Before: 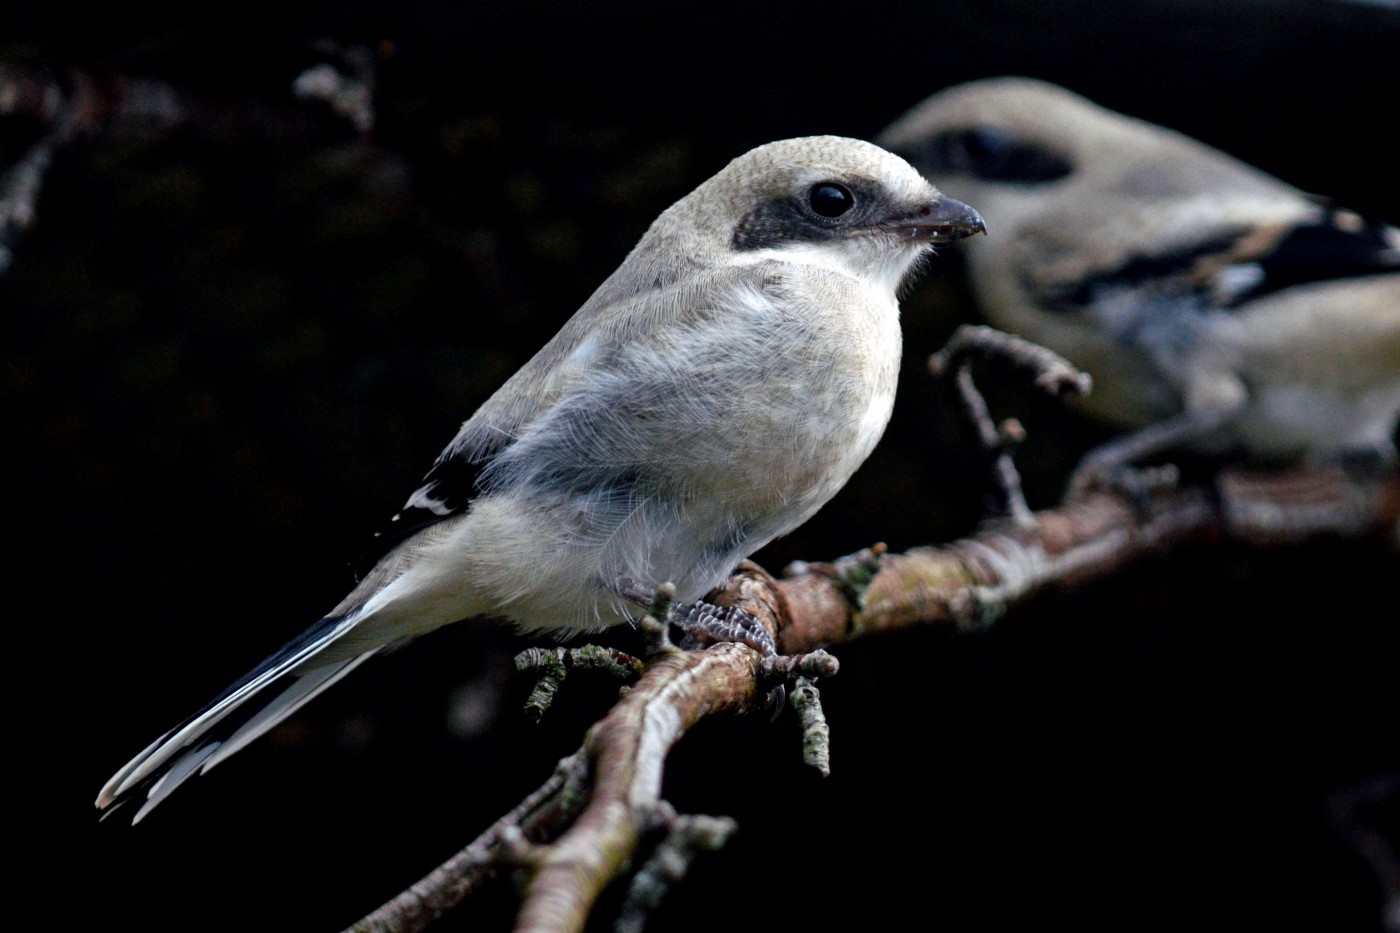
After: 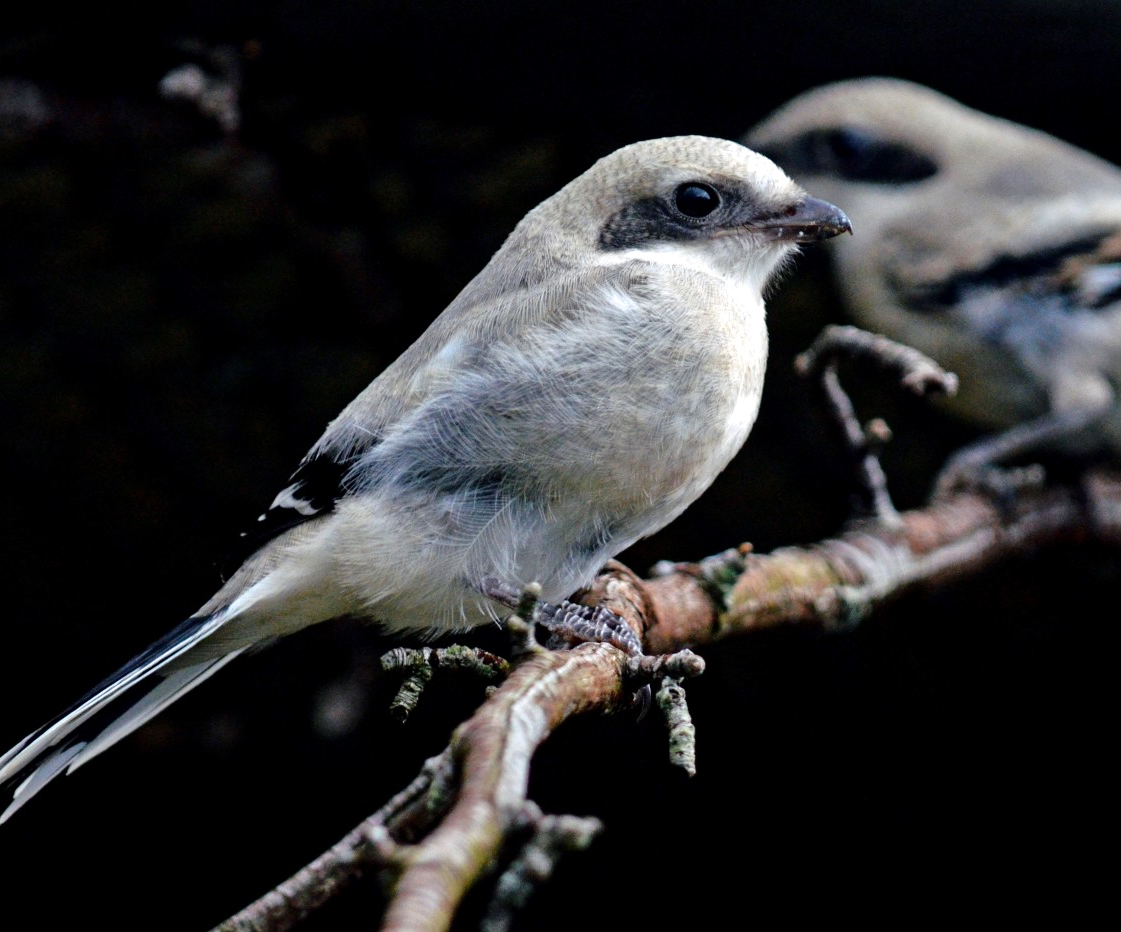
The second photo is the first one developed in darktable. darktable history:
crop and rotate: left 9.581%, right 10.284%
tone equalizer: -8 EV 0.01 EV, -7 EV -0.014 EV, -6 EV 0.02 EV, -5 EV 0.035 EV, -4 EV 0.237 EV, -3 EV 0.641 EV, -2 EV 0.557 EV, -1 EV 0.18 EV, +0 EV 0.054 EV
